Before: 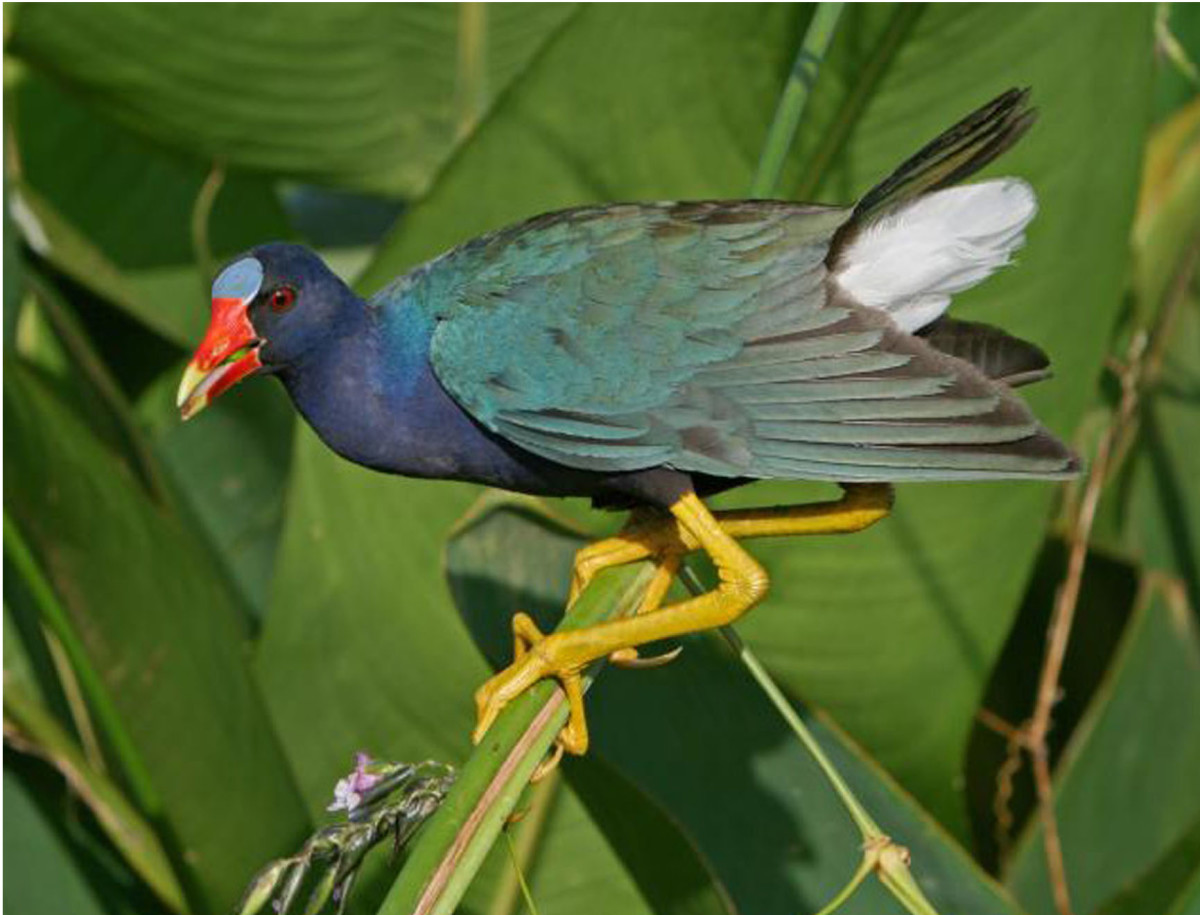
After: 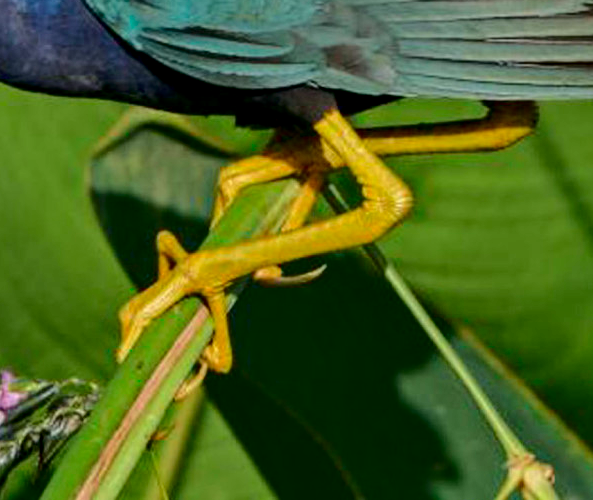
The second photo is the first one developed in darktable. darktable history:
crop: left 29.672%, top 41.786%, right 20.851%, bottom 3.487%
tone curve: curves: ch0 [(0, 0) (0.181, 0.087) (0.498, 0.485) (0.78, 0.742) (0.993, 0.954)]; ch1 [(0, 0) (0.311, 0.149) (0.395, 0.349) (0.488, 0.477) (0.612, 0.641) (1, 1)]; ch2 [(0, 0) (0.5, 0.5) (0.638, 0.667) (1, 1)], color space Lab, independent channels, preserve colors none
local contrast: detail 130%
